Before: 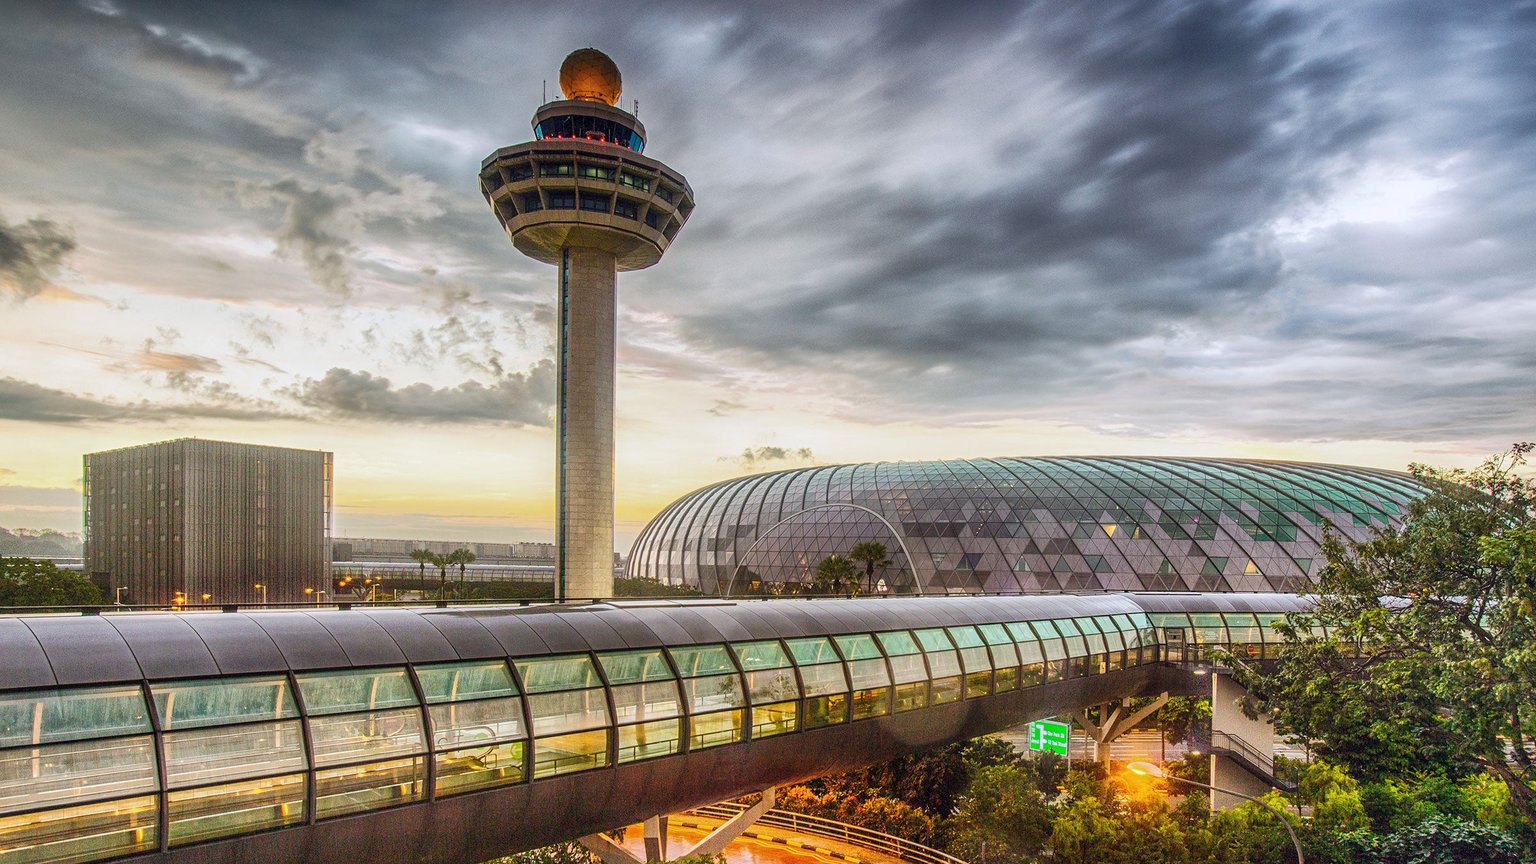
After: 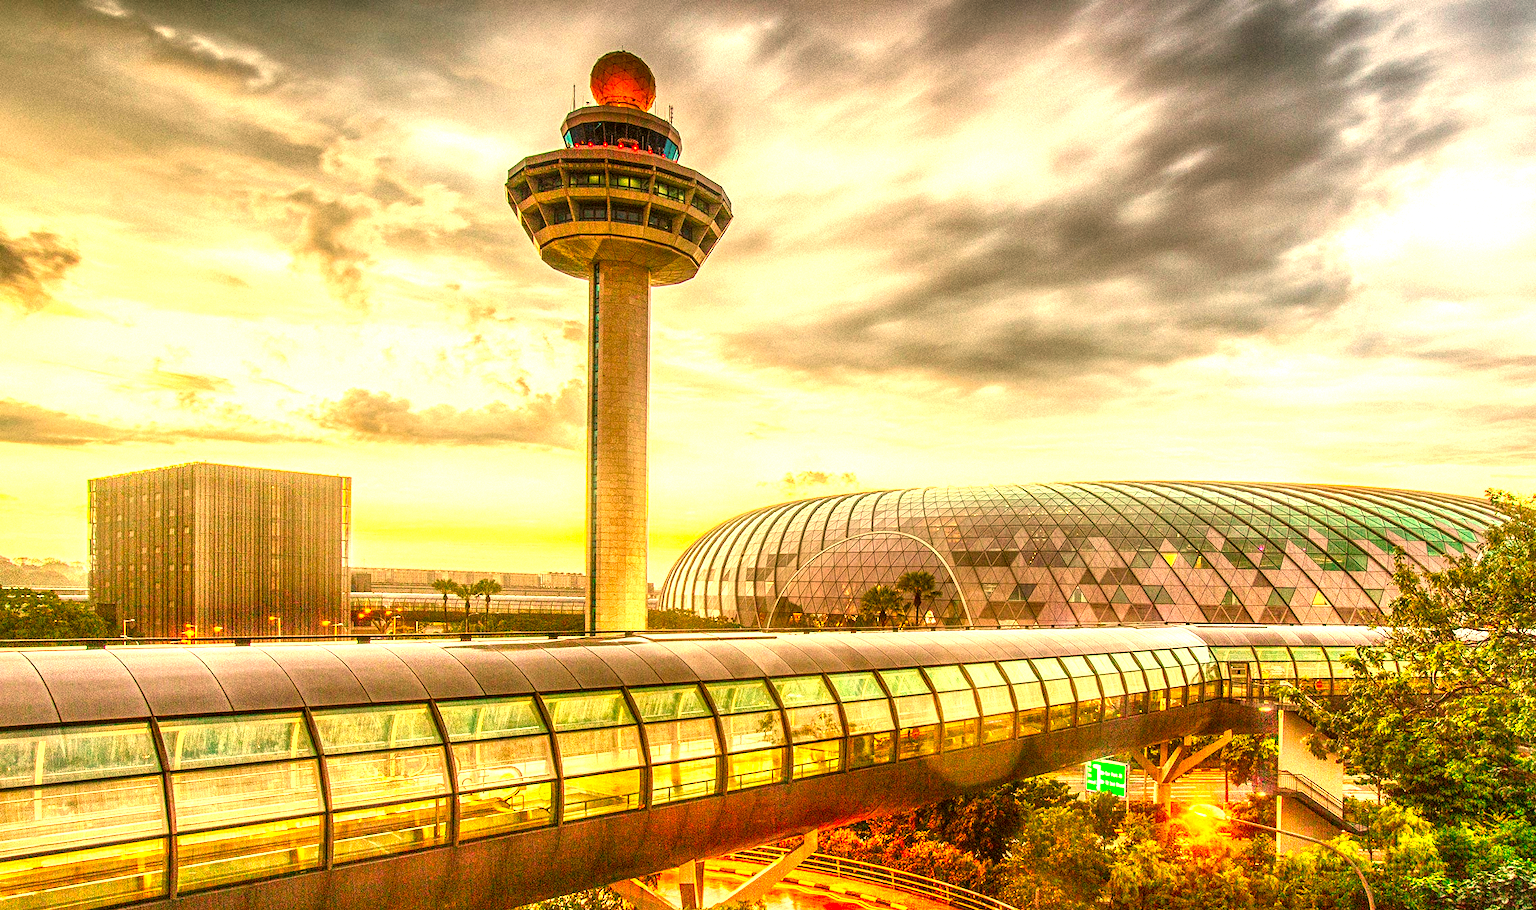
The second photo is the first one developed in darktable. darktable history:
exposure: black level correction 0.001, exposure 1.129 EV, compensate exposure bias true, compensate highlight preservation false
local contrast: on, module defaults
color correction: highlights a* 8.98, highlights b* 15.09, shadows a* -0.49, shadows b* 26.52
contrast brightness saturation: brightness -0.02, saturation 0.35
white balance: red 1.123, blue 0.83
crop and rotate: right 5.167%
color balance rgb: linear chroma grading › global chroma -0.67%, saturation formula JzAzBz (2021)
grain: mid-tones bias 0%
